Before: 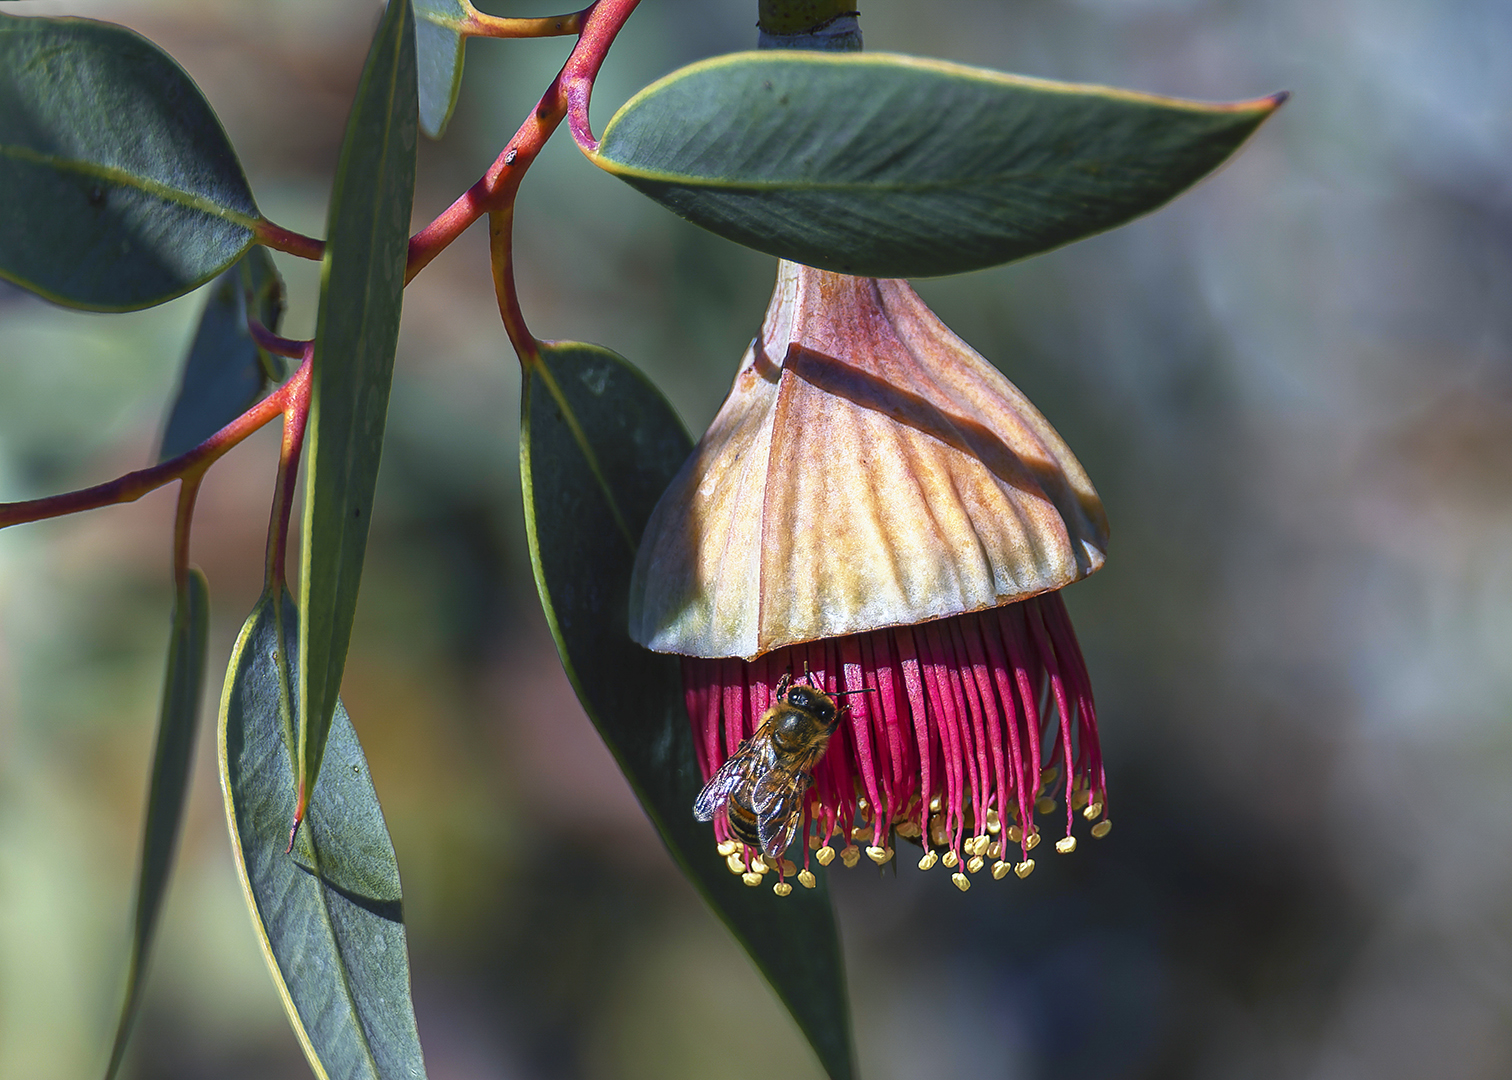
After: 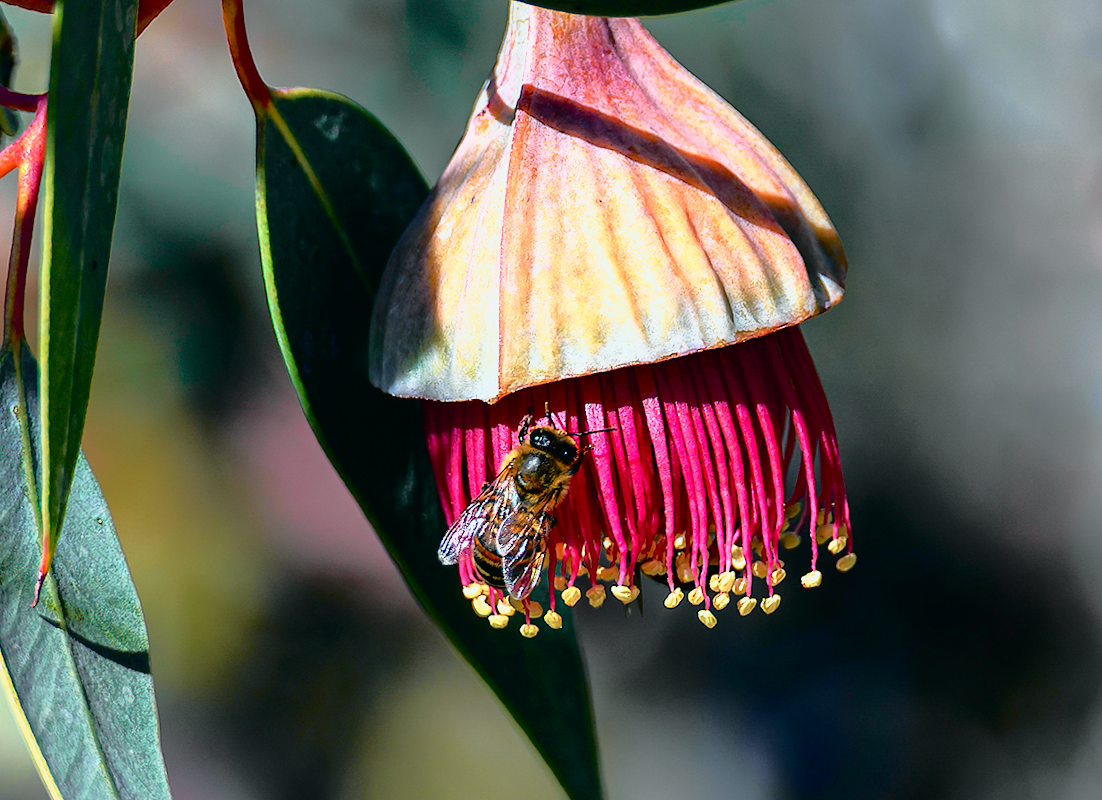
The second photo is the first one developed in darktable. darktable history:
tone curve: curves: ch0 [(0, 0.015) (0.091, 0.055) (0.184, 0.159) (0.304, 0.382) (0.492, 0.579) (0.628, 0.755) (0.832, 0.932) (0.984, 0.963)]; ch1 [(0, 0) (0.34, 0.235) (0.46, 0.46) (0.515, 0.502) (0.553, 0.567) (0.764, 0.815) (1, 1)]; ch2 [(0, 0) (0.44, 0.458) (0.479, 0.492) (0.524, 0.507) (0.557, 0.567) (0.673, 0.699) (1, 1)], color space Lab, independent channels, preserve colors none
crop: left 16.871%, top 22.857%, right 9.116%
exposure: black level correction 0.009, exposure 0.014 EV, compensate highlight preservation false
rotate and perspective: rotation -1.42°, crop left 0.016, crop right 0.984, crop top 0.035, crop bottom 0.965
